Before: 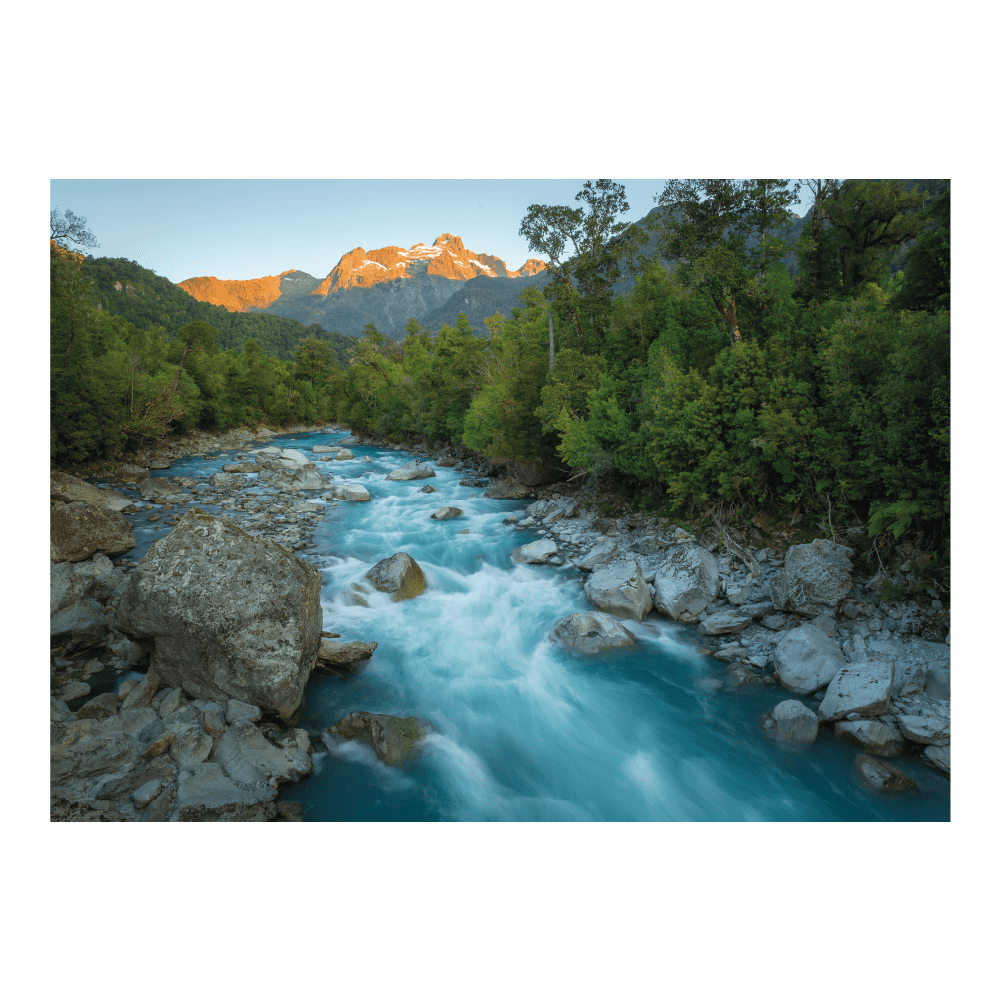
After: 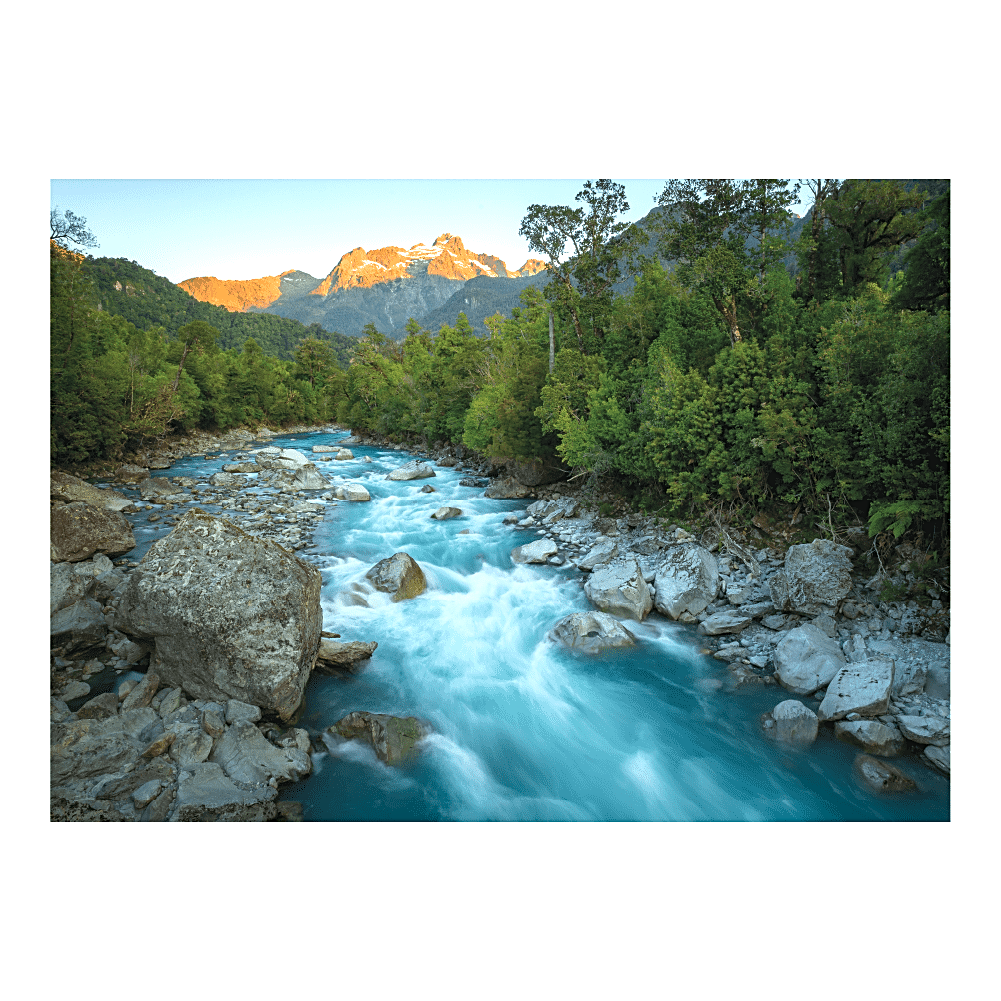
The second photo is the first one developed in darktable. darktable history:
tone equalizer: on, module defaults
sharpen: on, module defaults
shadows and highlights: shadows 20.55, highlights -20.99, soften with gaussian
exposure: exposure 0.636 EV, compensate highlight preservation false
